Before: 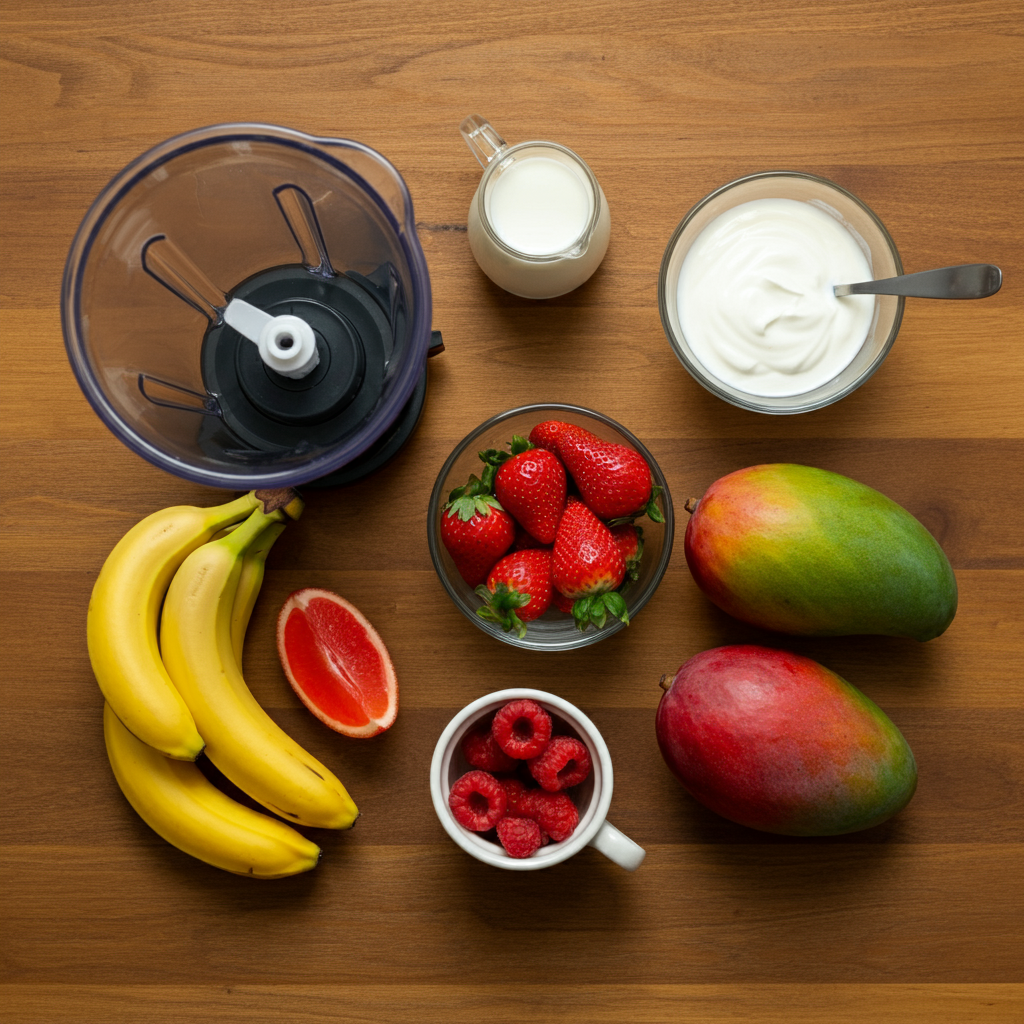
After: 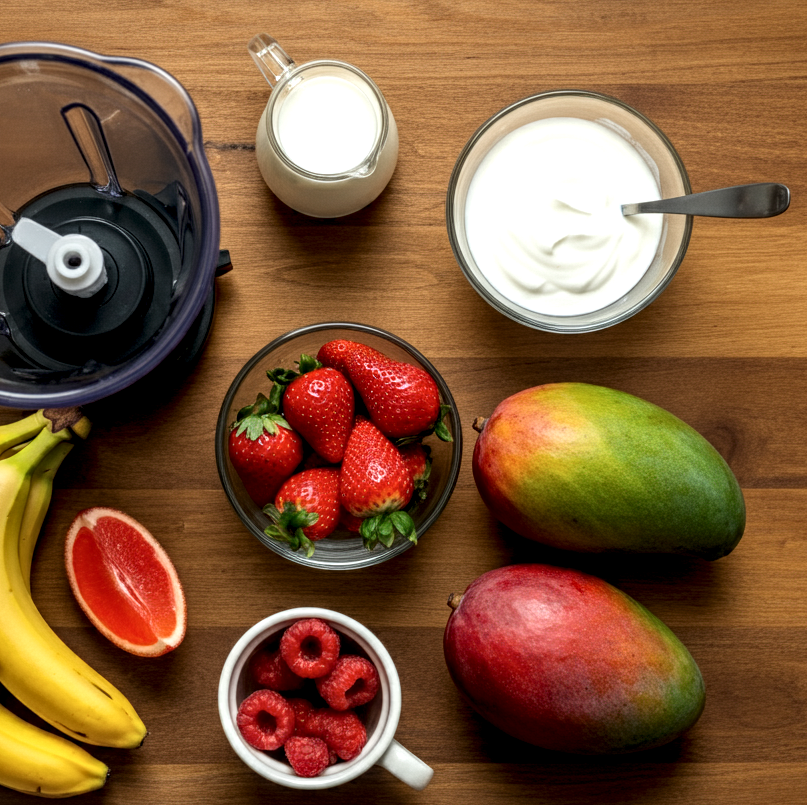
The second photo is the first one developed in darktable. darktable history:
local contrast: detail 160%
crop and rotate: left 20.74%, top 7.912%, right 0.375%, bottom 13.378%
